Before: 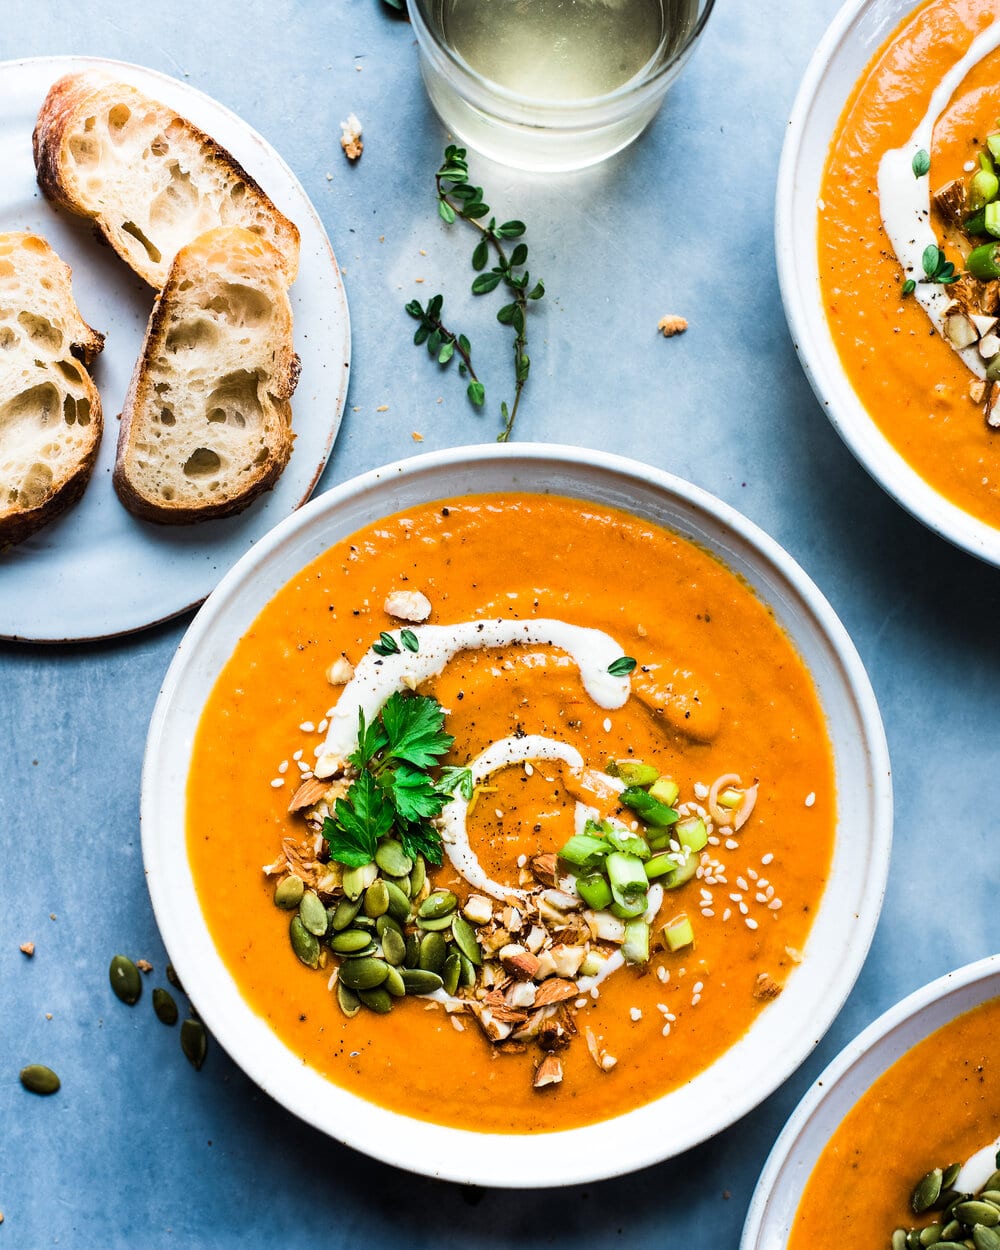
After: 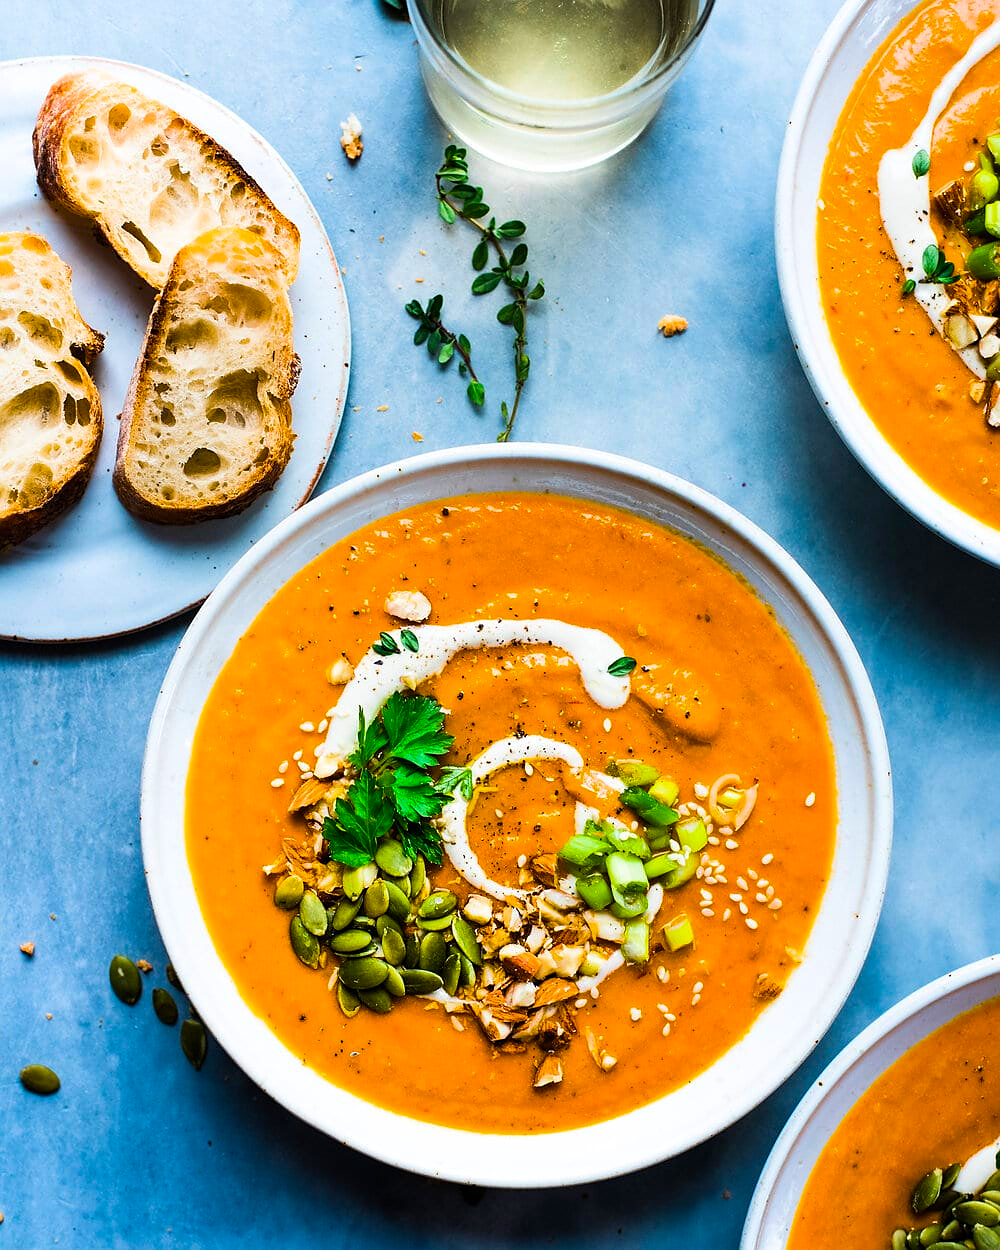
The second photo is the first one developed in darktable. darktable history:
color balance rgb: shadows lift › luminance -9.265%, perceptual saturation grading › global saturation 19.267%, global vibrance 40.299%
sharpen: radius 0.979, amount 0.612
